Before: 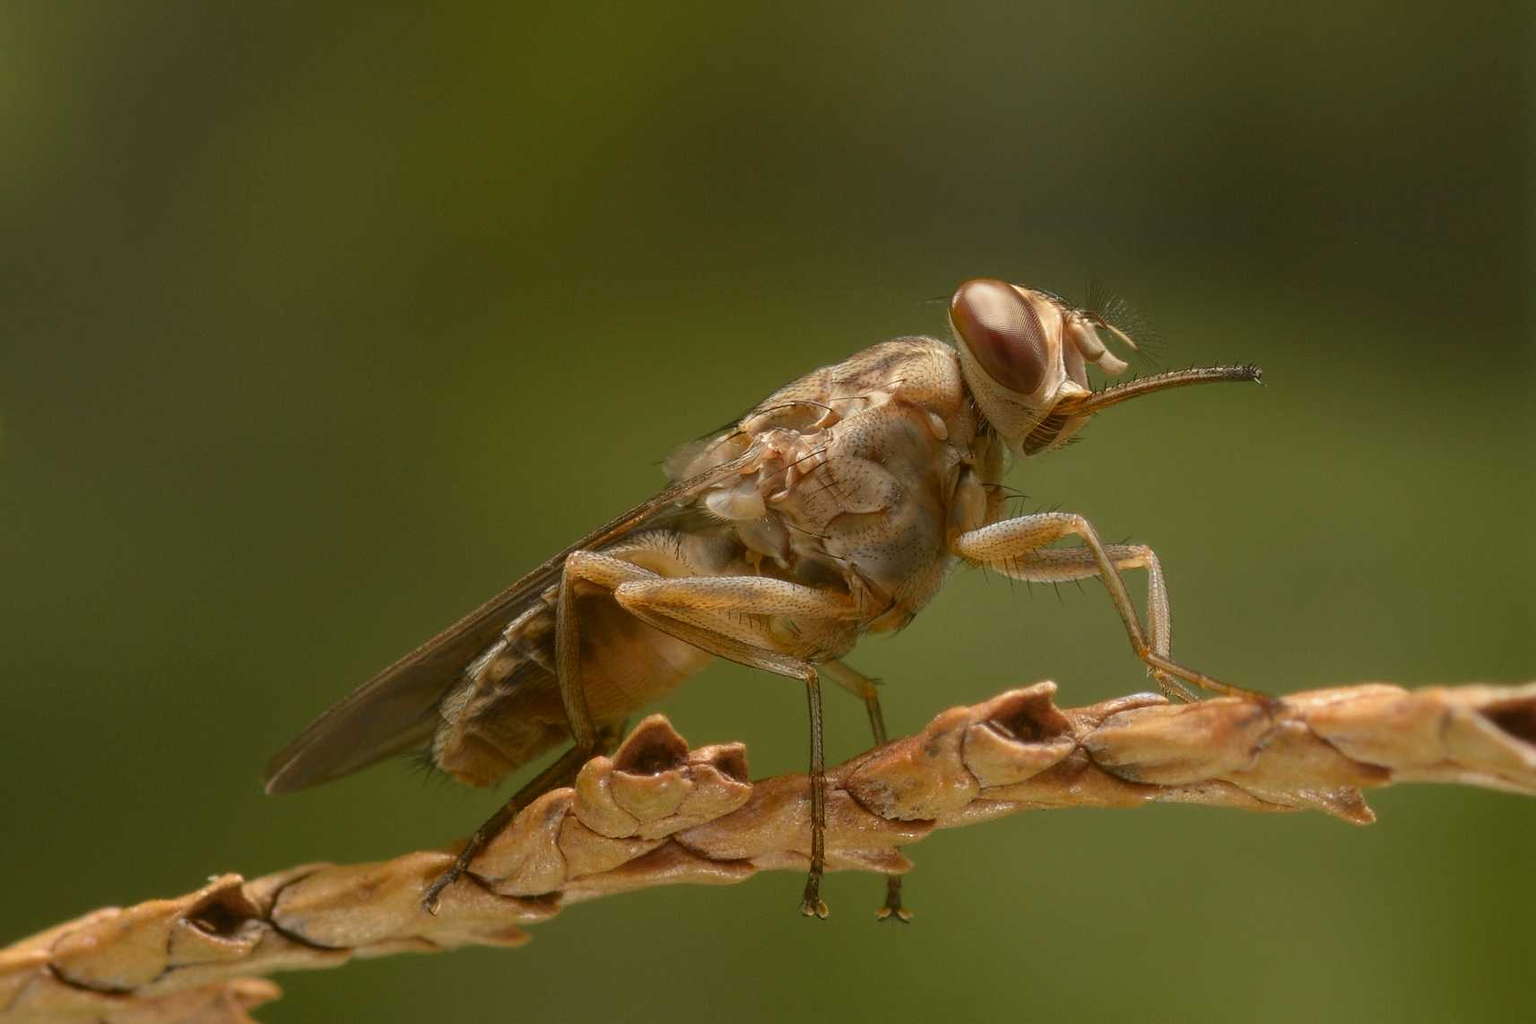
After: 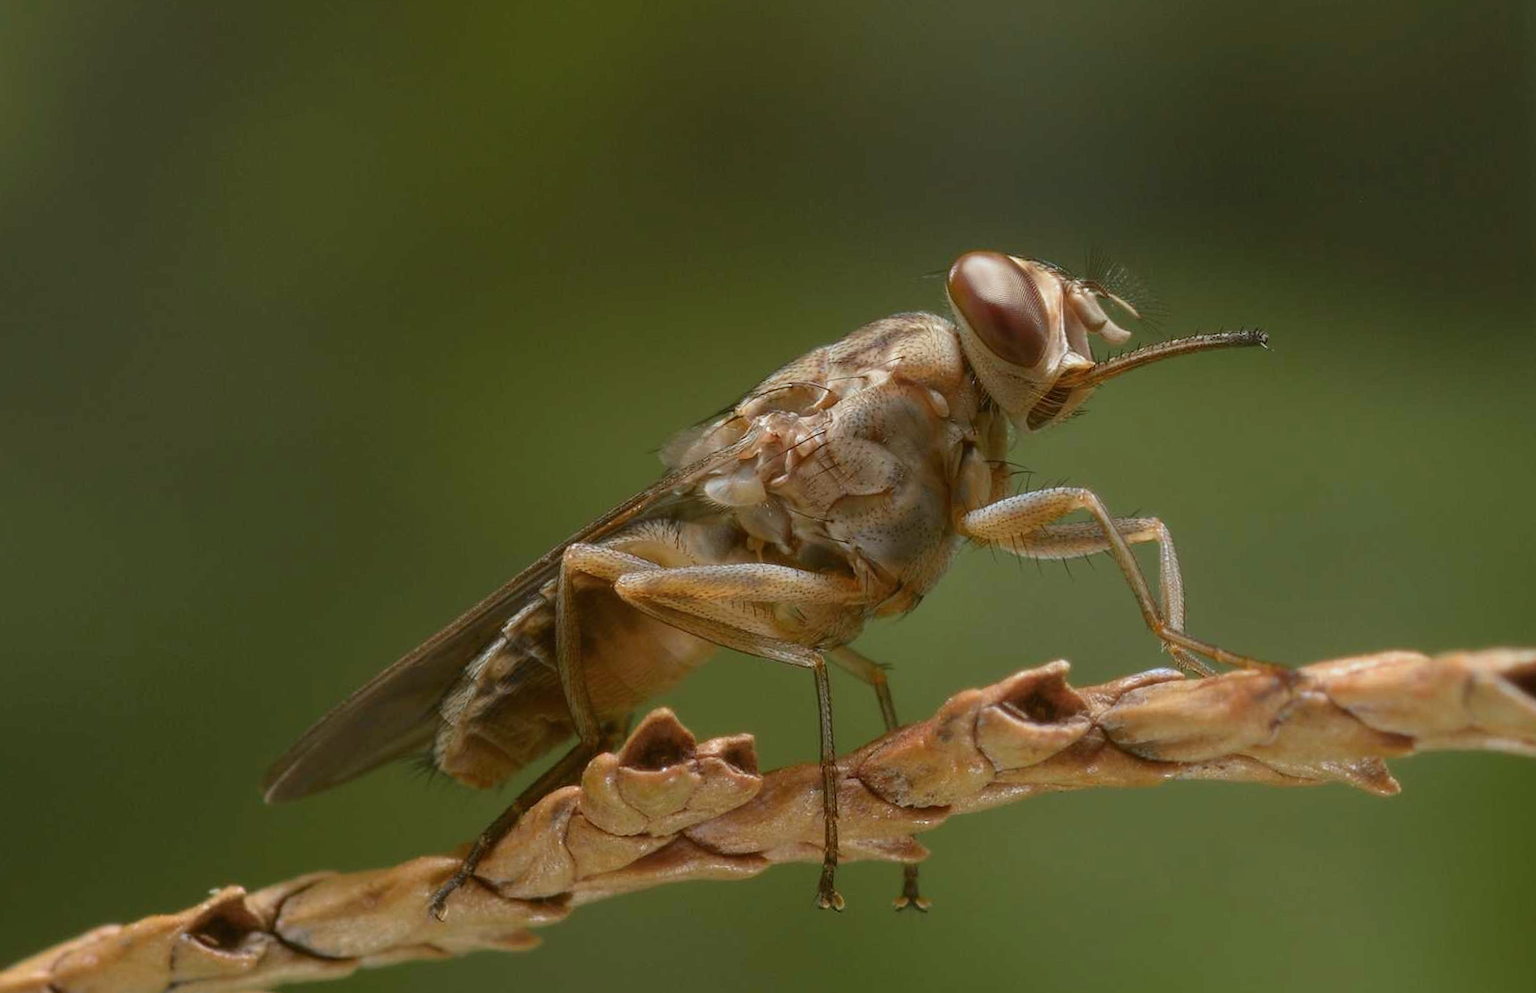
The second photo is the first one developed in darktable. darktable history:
color calibration: x 0.37, y 0.382, temperature 4313.32 K
exposure: exposure -0.064 EV, compensate highlight preservation false
tone equalizer: on, module defaults
rotate and perspective: rotation -2°, crop left 0.022, crop right 0.978, crop top 0.049, crop bottom 0.951
